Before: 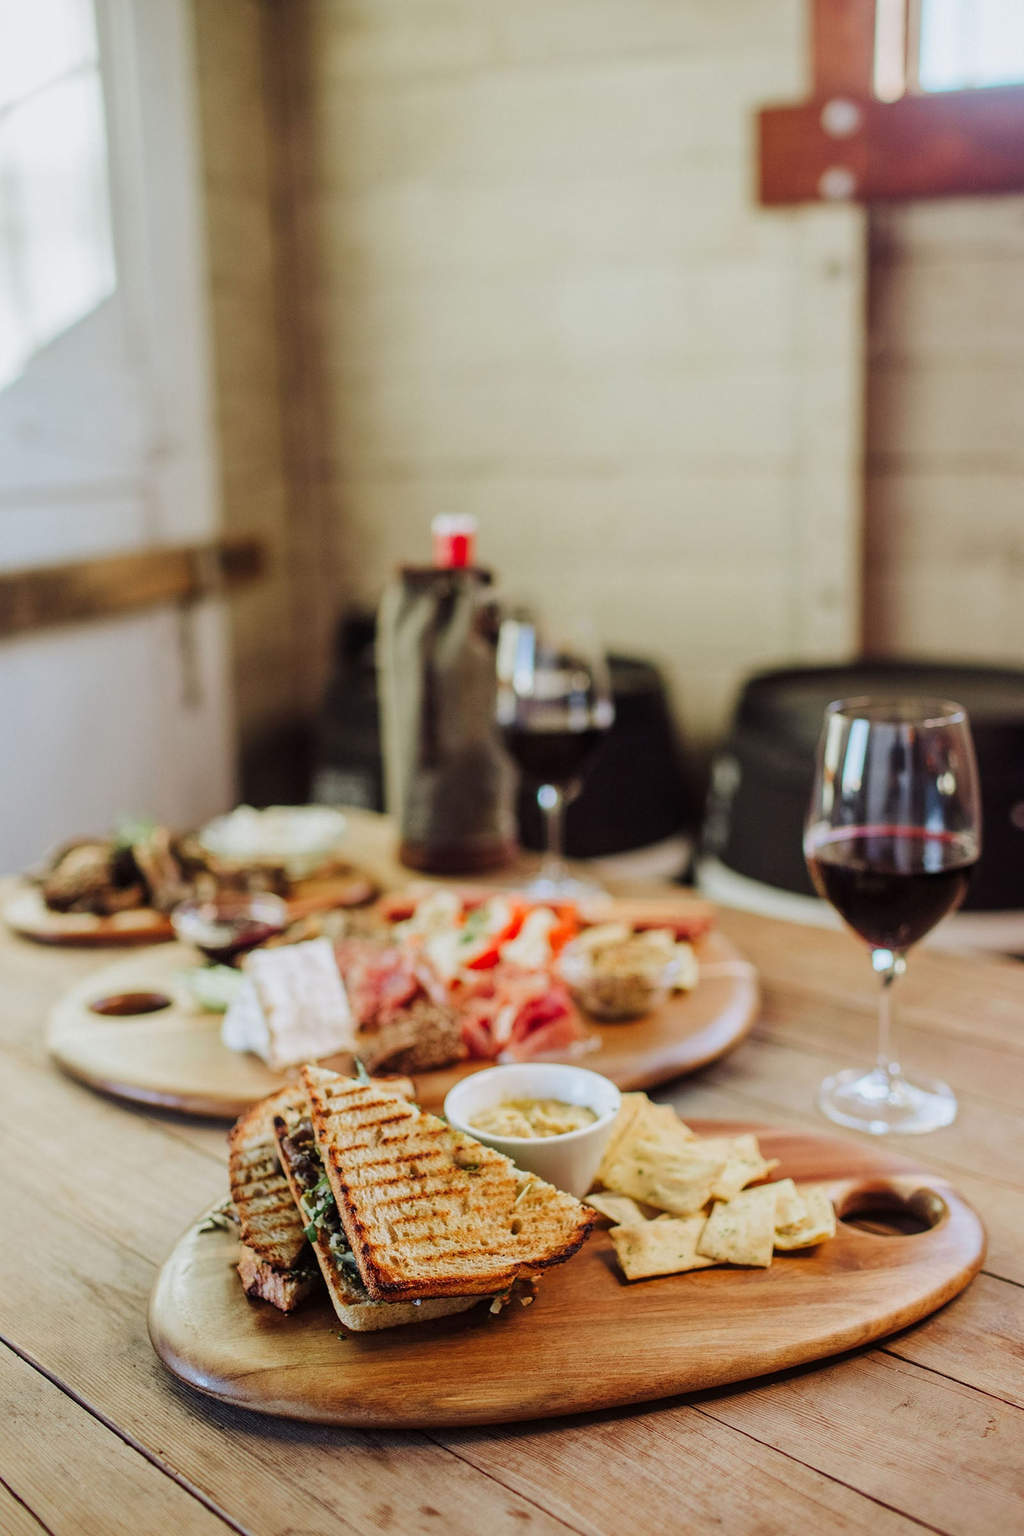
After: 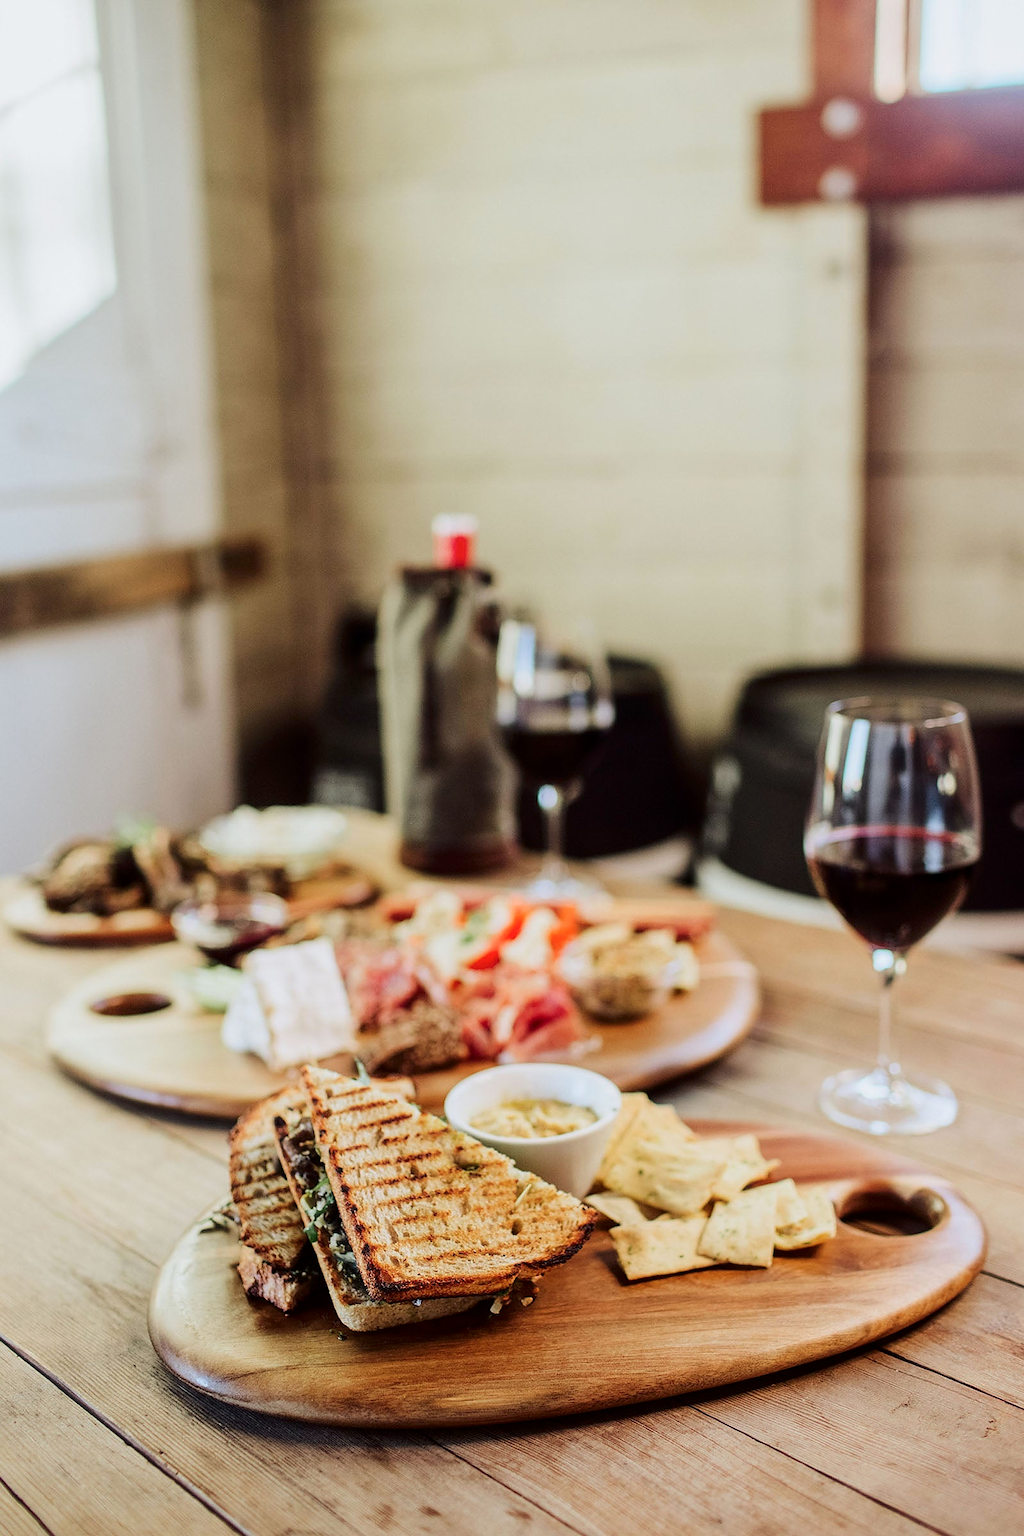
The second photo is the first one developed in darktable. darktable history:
sharpen: radius 1.015
tone curve: curves: ch0 [(0.021, 0) (0.104, 0.052) (0.496, 0.526) (0.737, 0.783) (1, 1)], color space Lab, independent channels, preserve colors none
haze removal: strength -0.057, compatibility mode true, adaptive false
